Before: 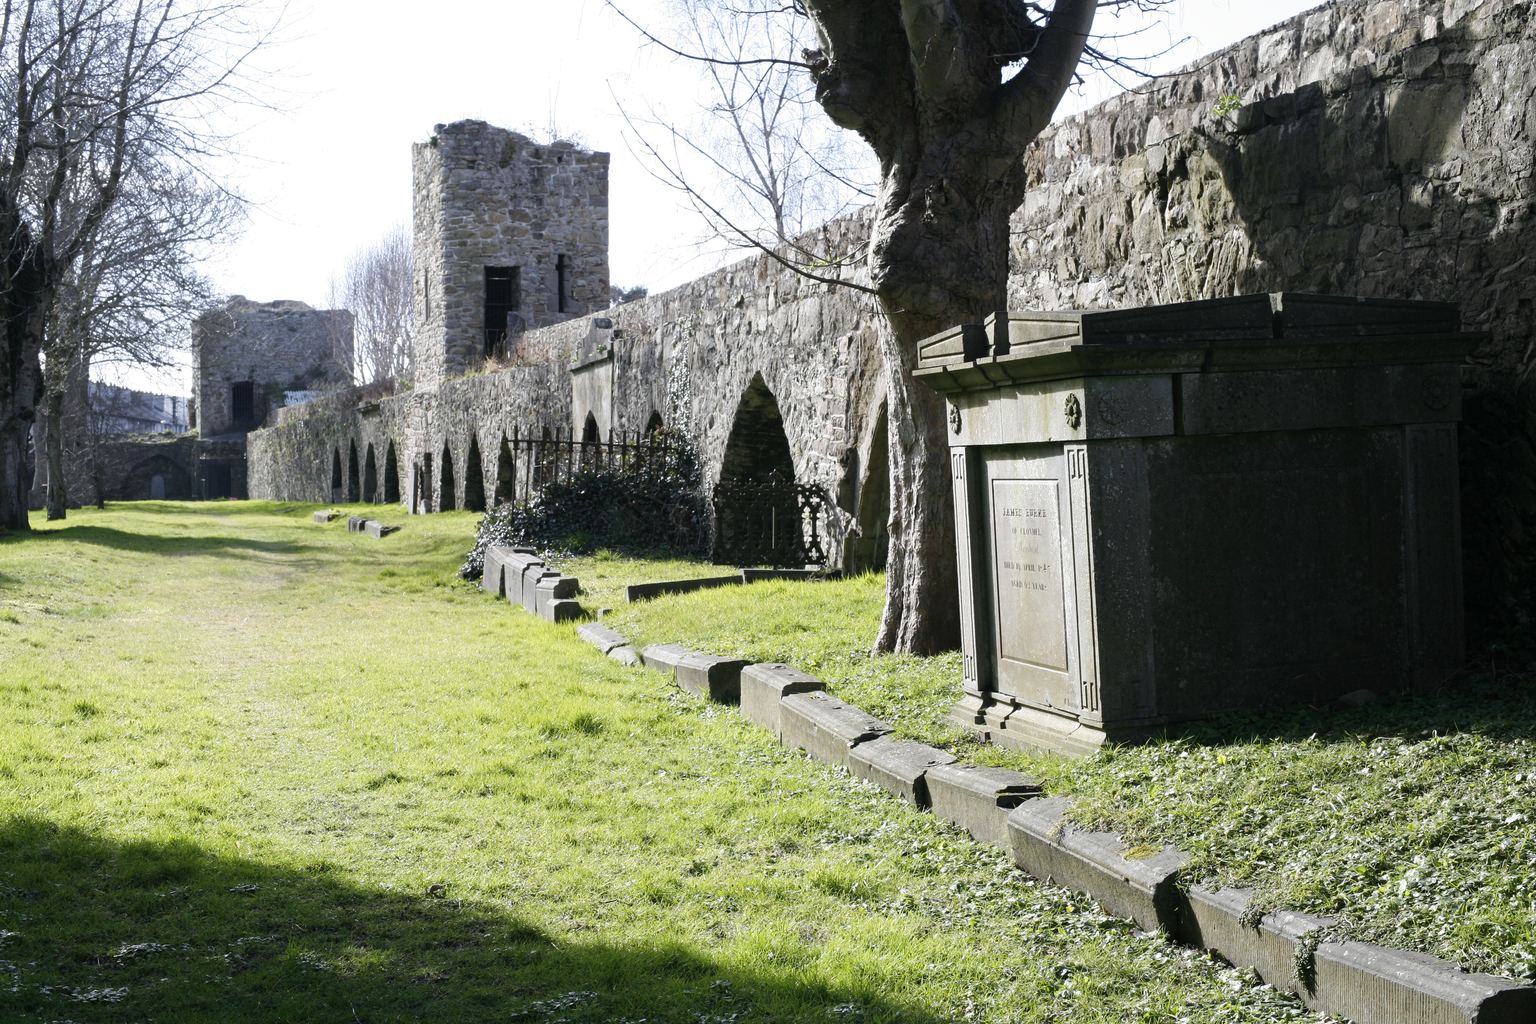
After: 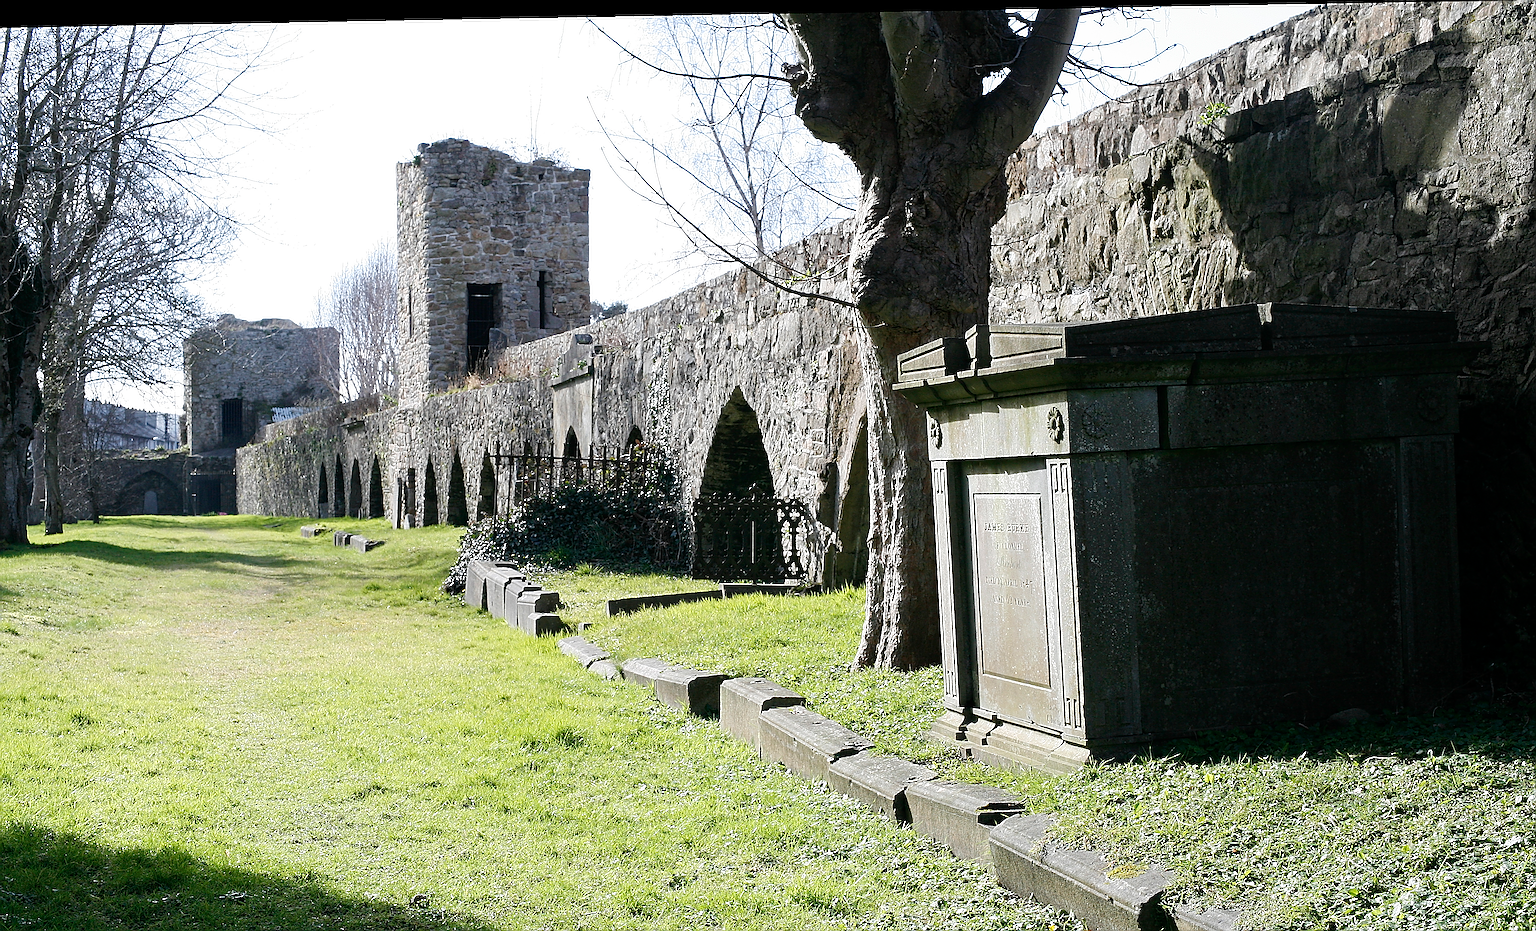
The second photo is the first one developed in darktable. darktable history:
sharpen: amount 2
crop and rotate: top 0%, bottom 11.49%
rotate and perspective: lens shift (horizontal) -0.055, automatic cropping off
